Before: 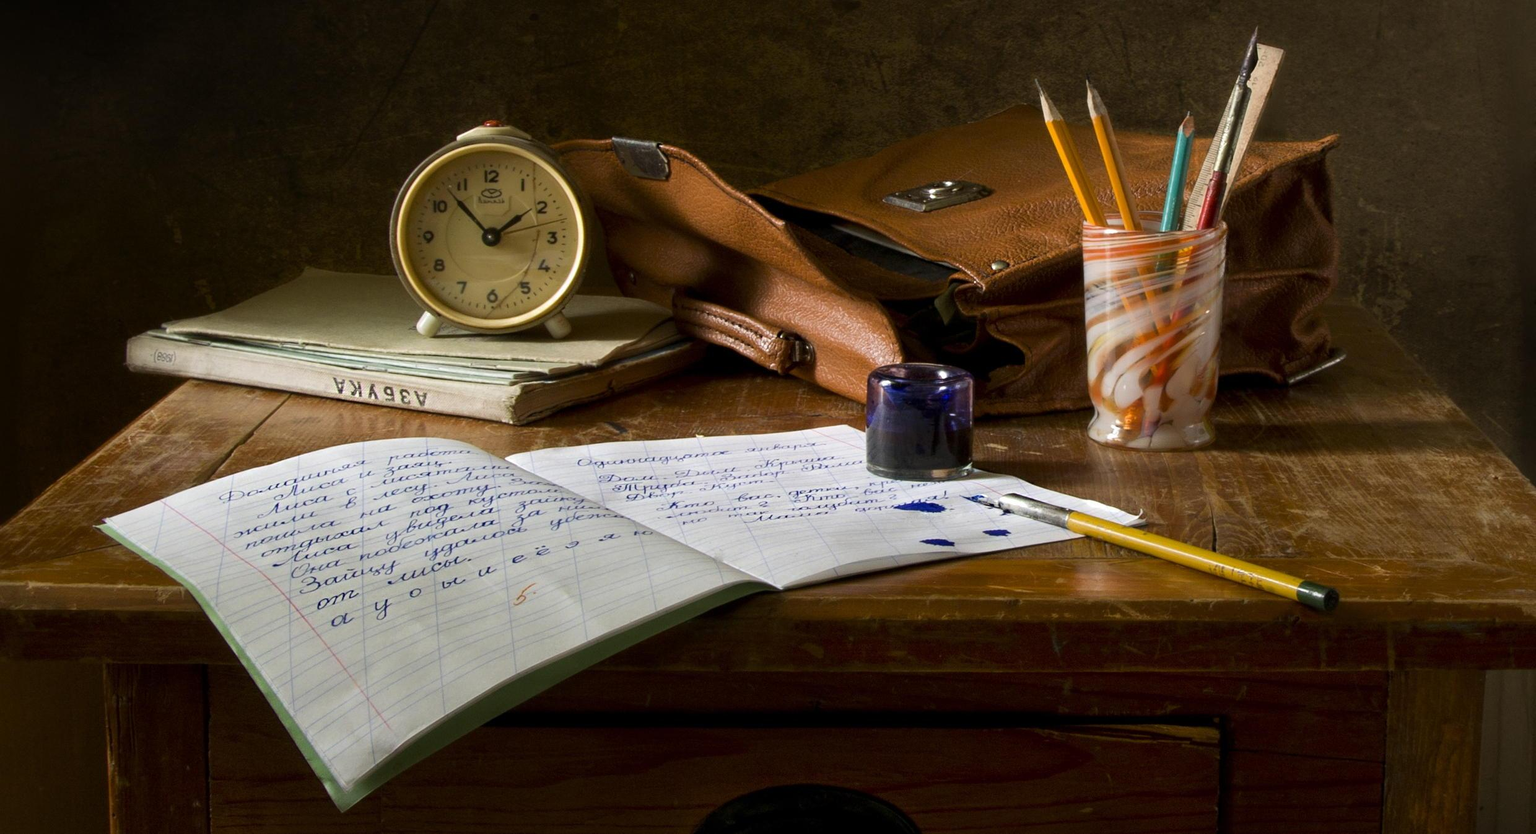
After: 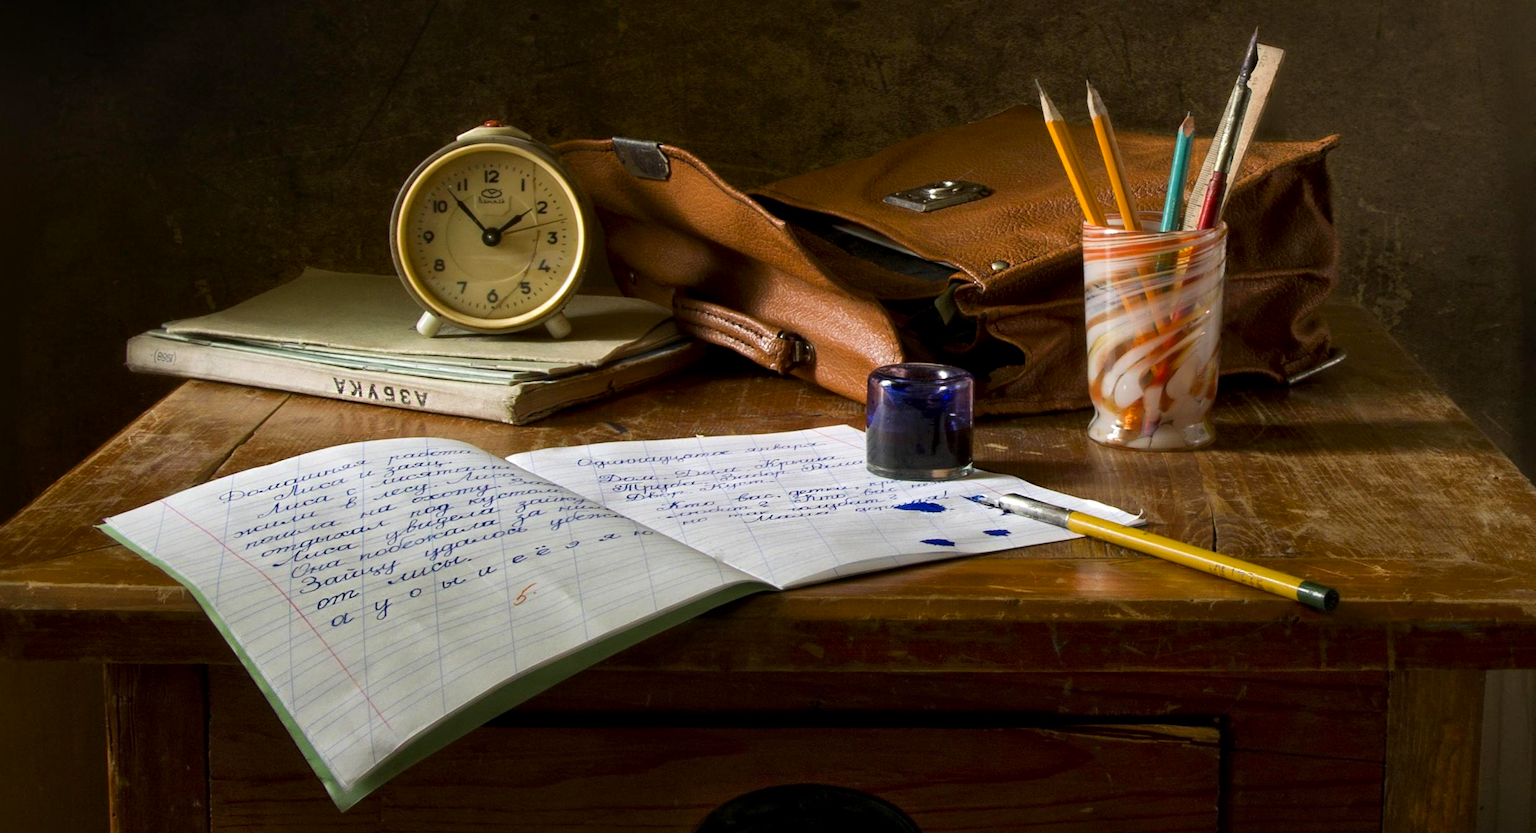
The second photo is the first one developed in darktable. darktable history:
local contrast: mode bilateral grid, contrast 20, coarseness 50, detail 120%, midtone range 0.2
contrast brightness saturation: saturation 0.13
